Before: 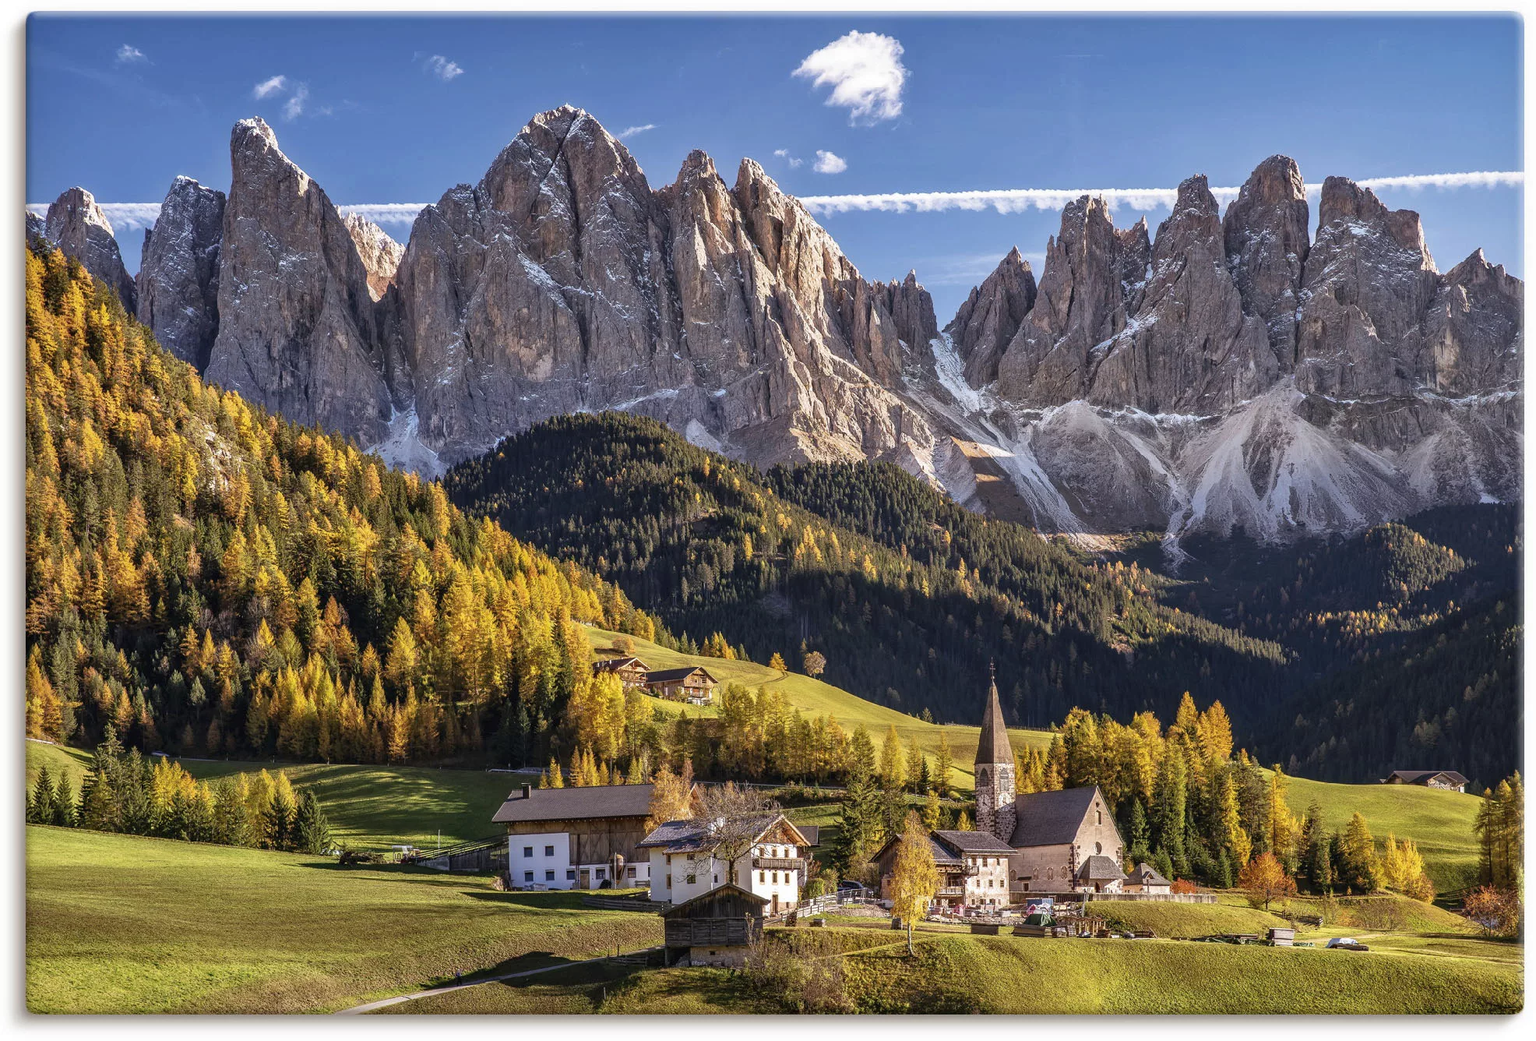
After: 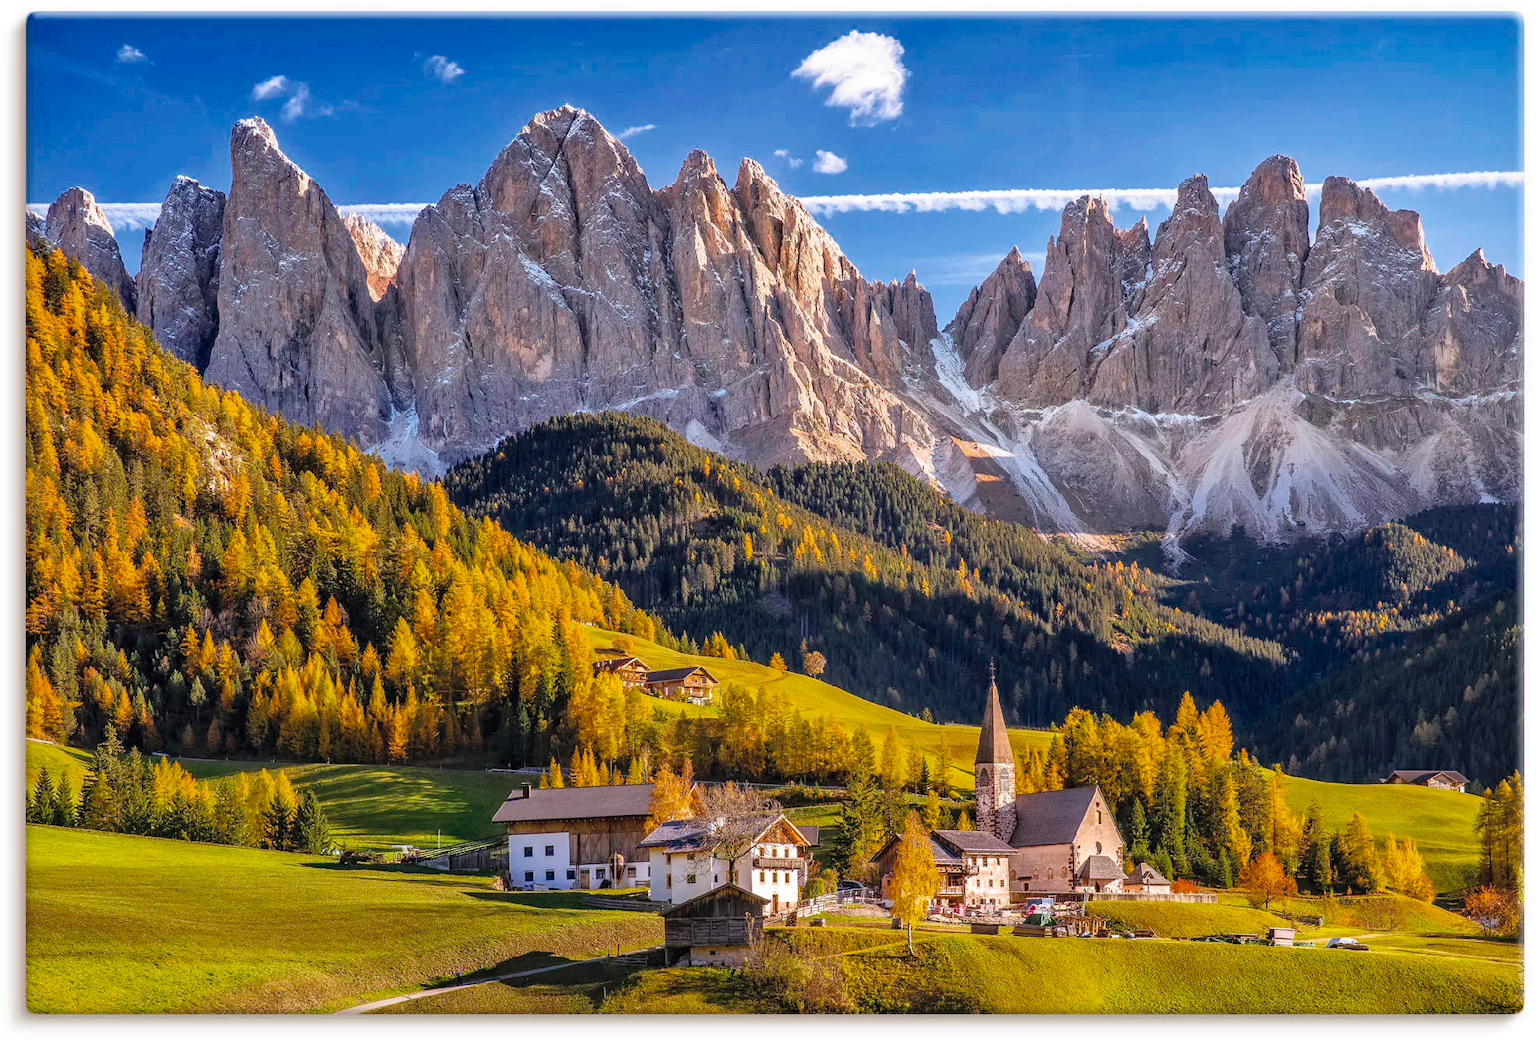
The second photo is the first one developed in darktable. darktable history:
color balance rgb: perceptual saturation grading › global saturation 25.046%, saturation formula JzAzBz (2021)
contrast brightness saturation: brightness 0.153
